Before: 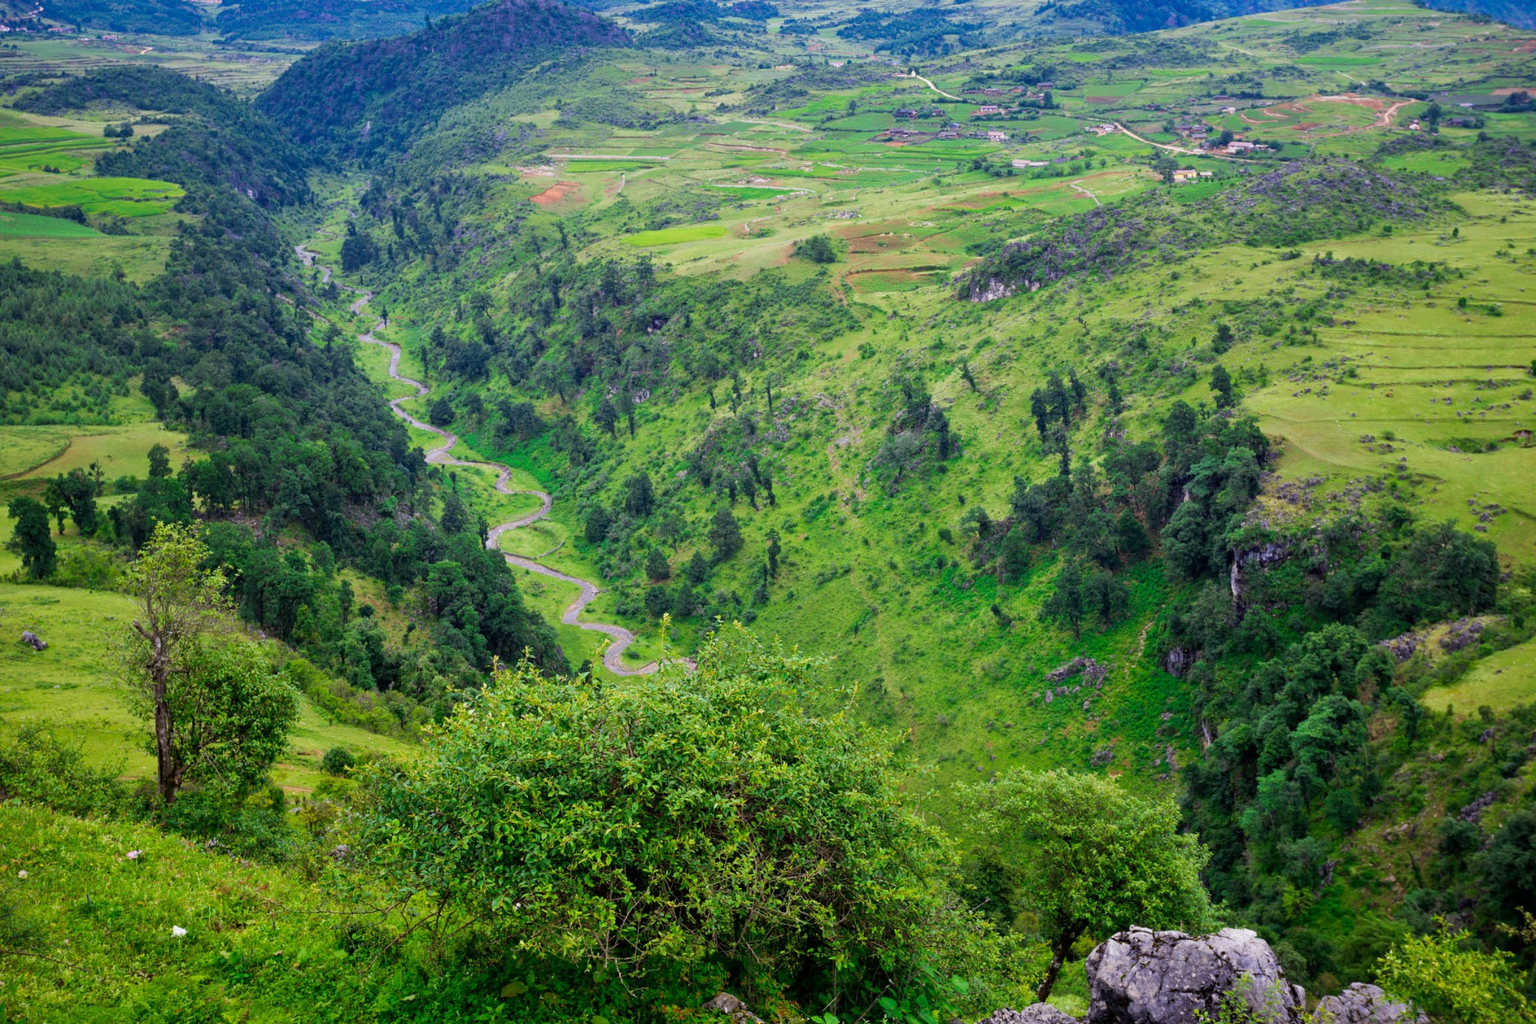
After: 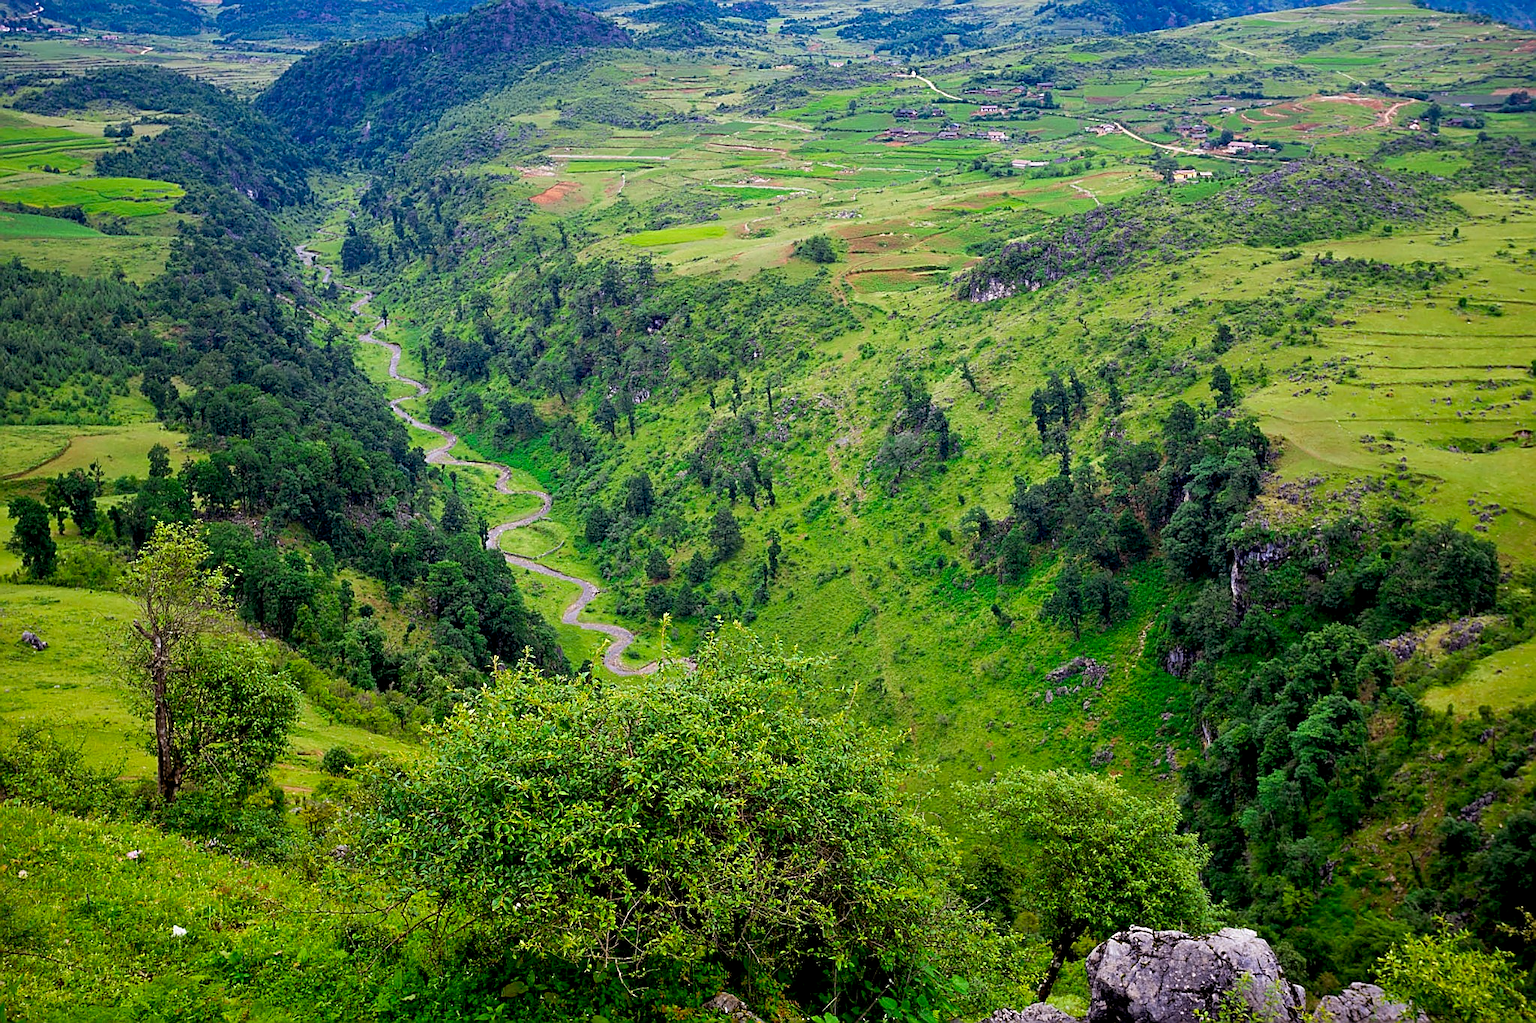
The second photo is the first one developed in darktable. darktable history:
sharpen: radius 1.425, amount 1.237, threshold 0.609
exposure: black level correction 0.009, exposure 0.016 EV, compensate highlight preservation false
color balance rgb: power › chroma 0.654%, power › hue 60°, perceptual saturation grading › global saturation 0.858%, global vibrance 16.416%, saturation formula JzAzBz (2021)
